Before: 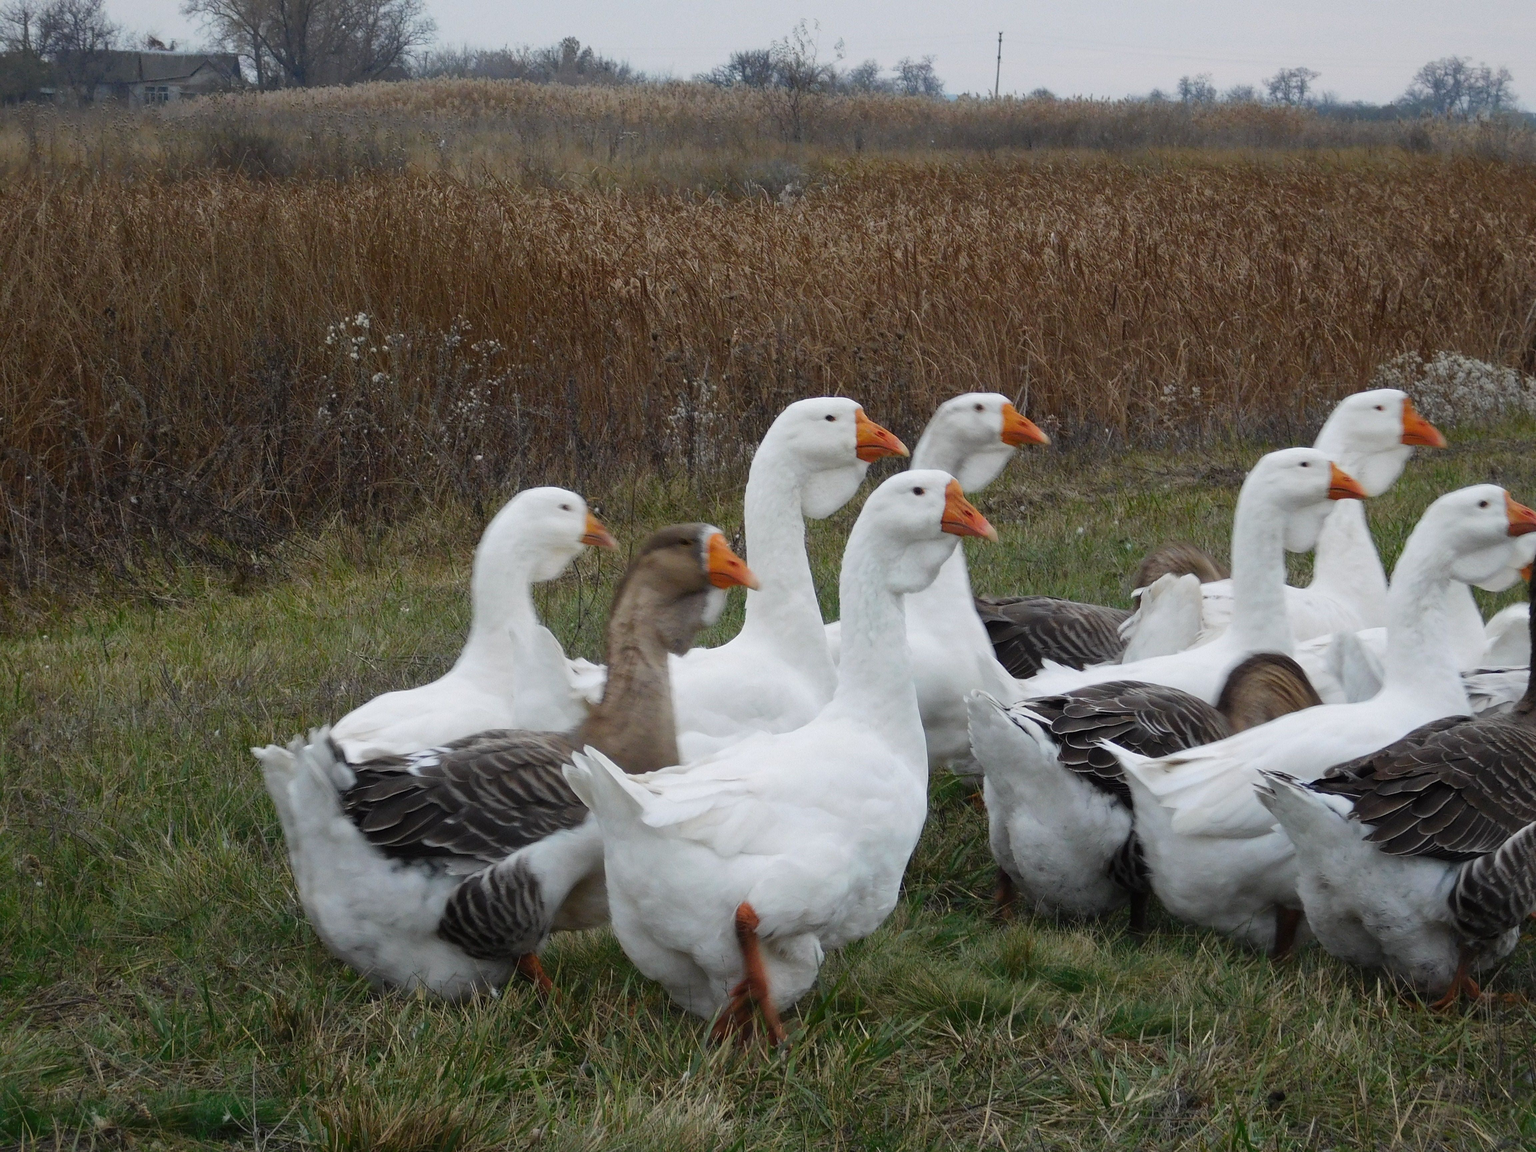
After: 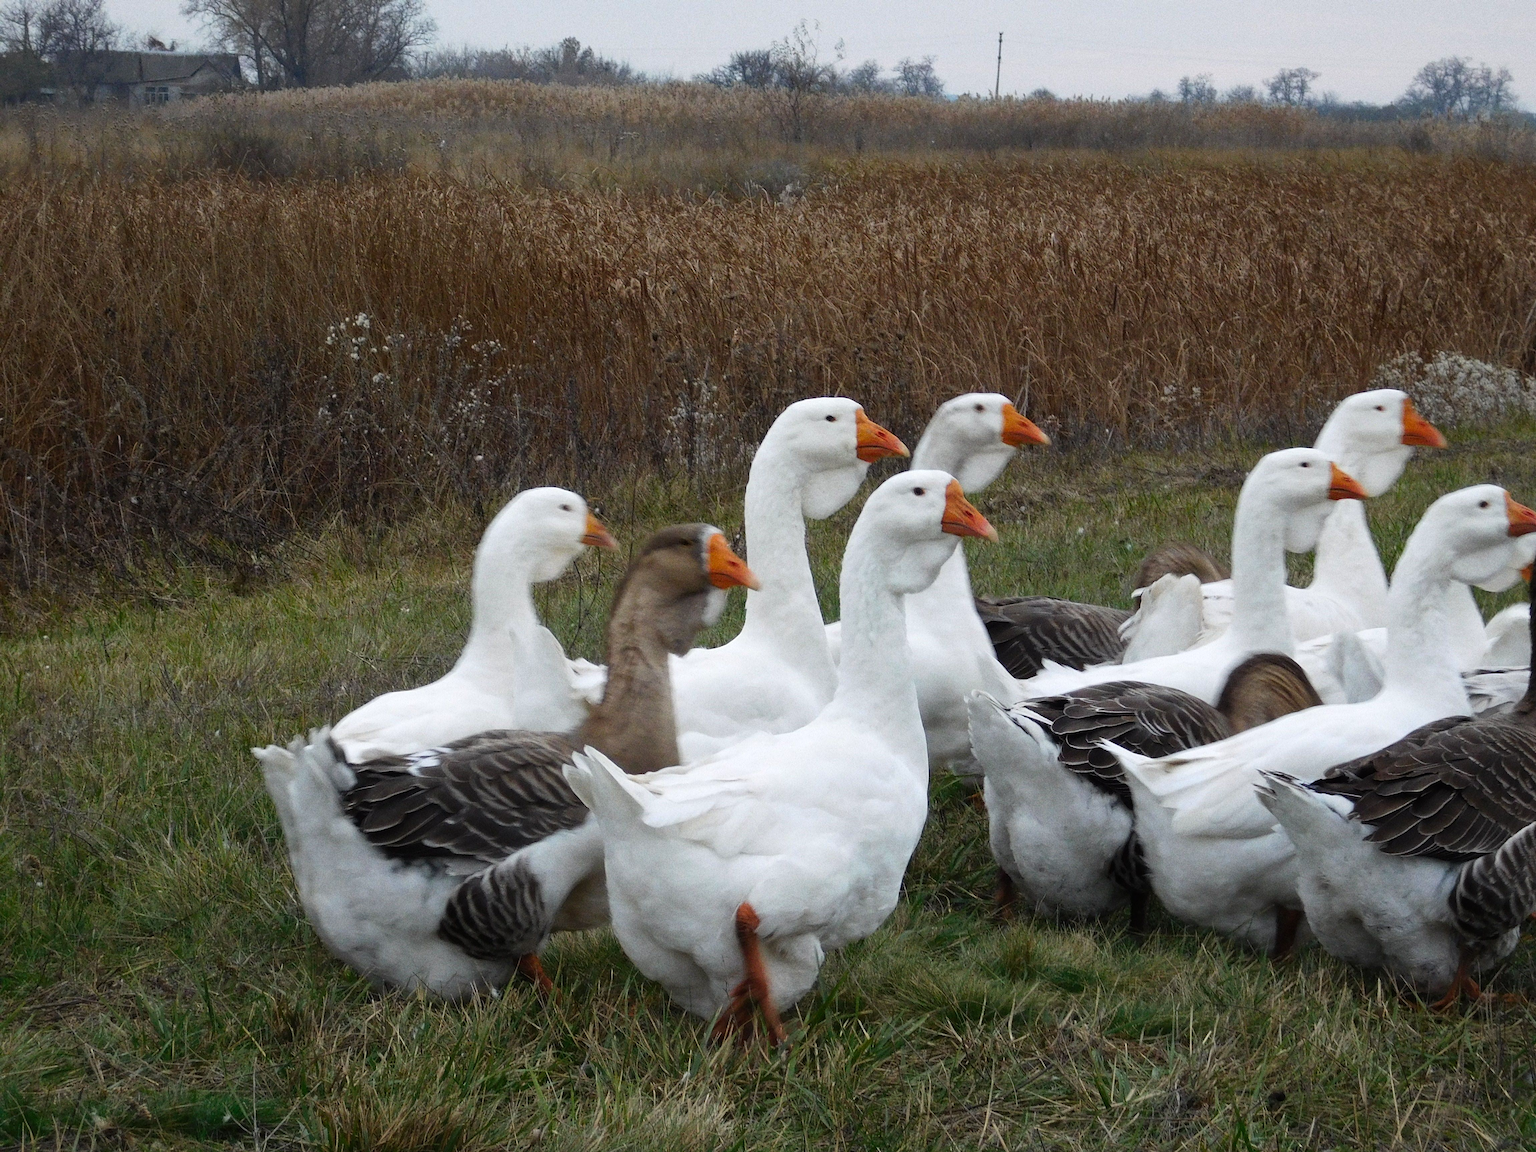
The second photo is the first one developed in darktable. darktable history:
grain: coarseness 3.21 ISO
tone equalizer: on, module defaults
color balance: contrast 10%
